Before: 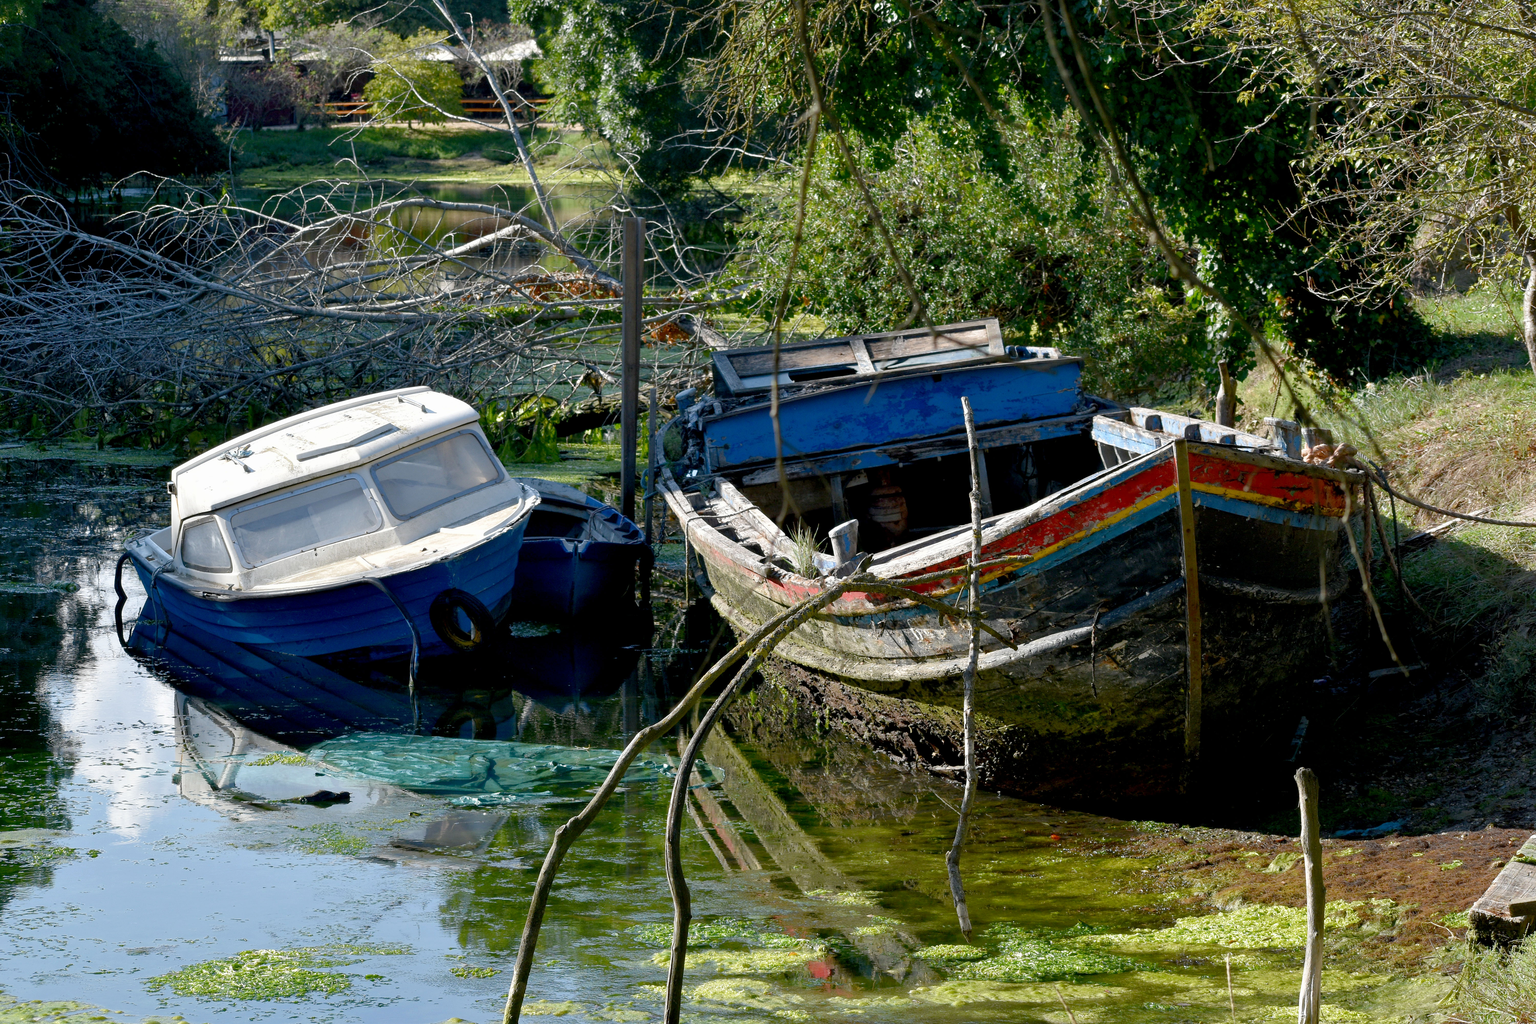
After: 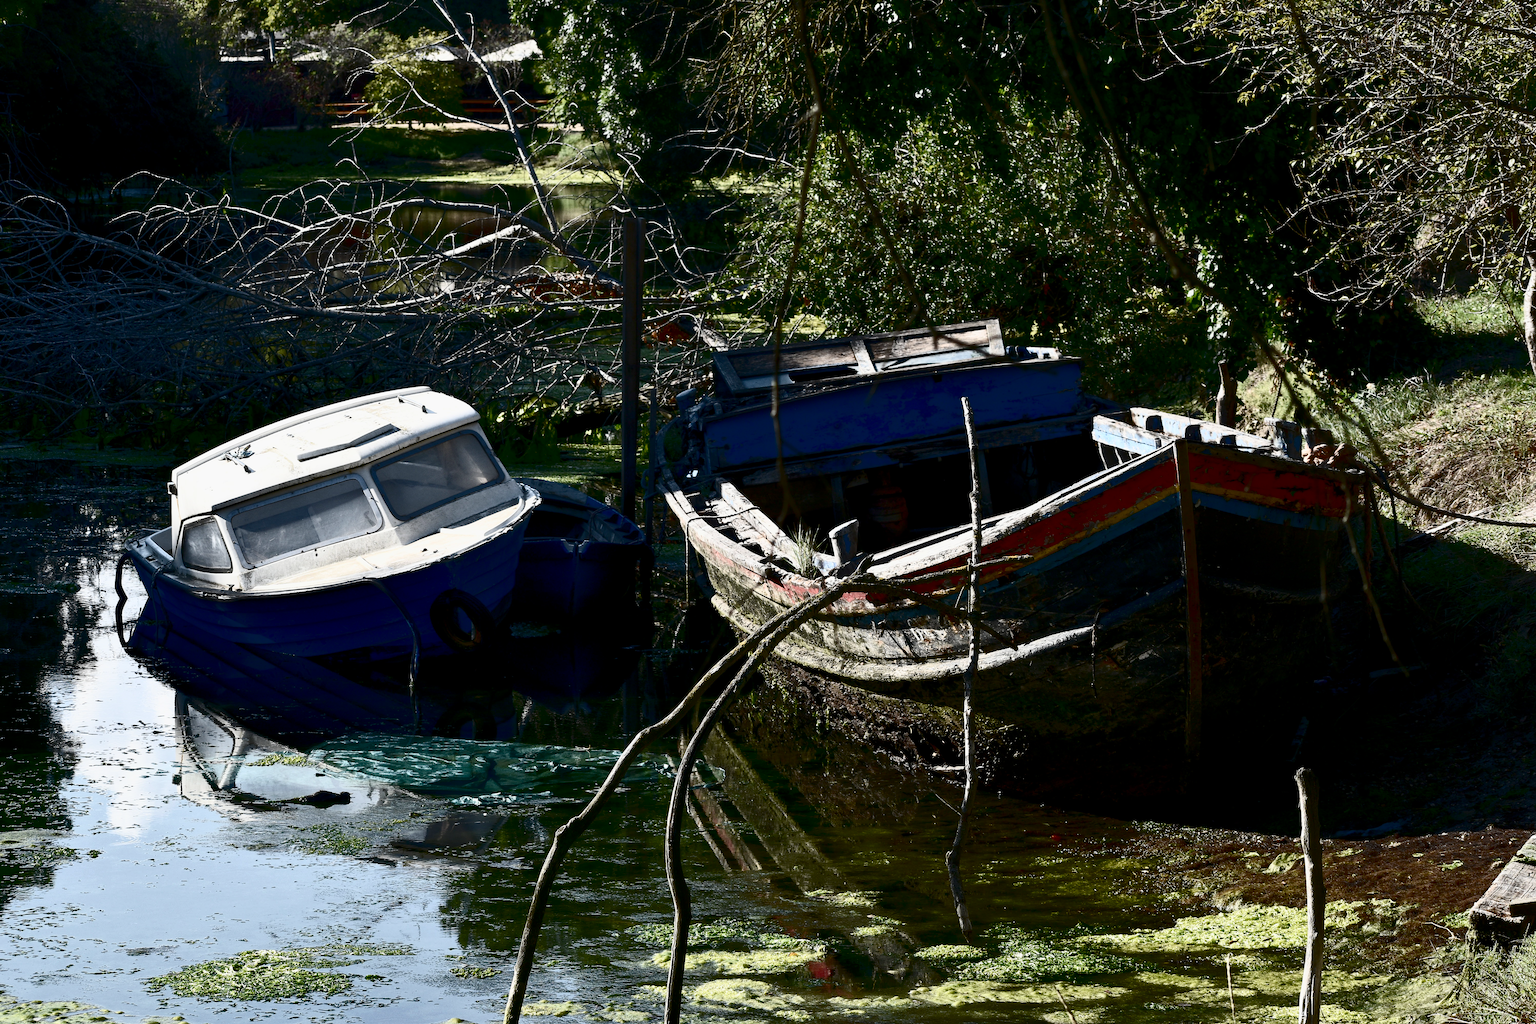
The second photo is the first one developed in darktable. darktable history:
exposure: exposure -0.947 EV, compensate highlight preservation false
contrast brightness saturation: contrast 0.945, brightness 0.204
